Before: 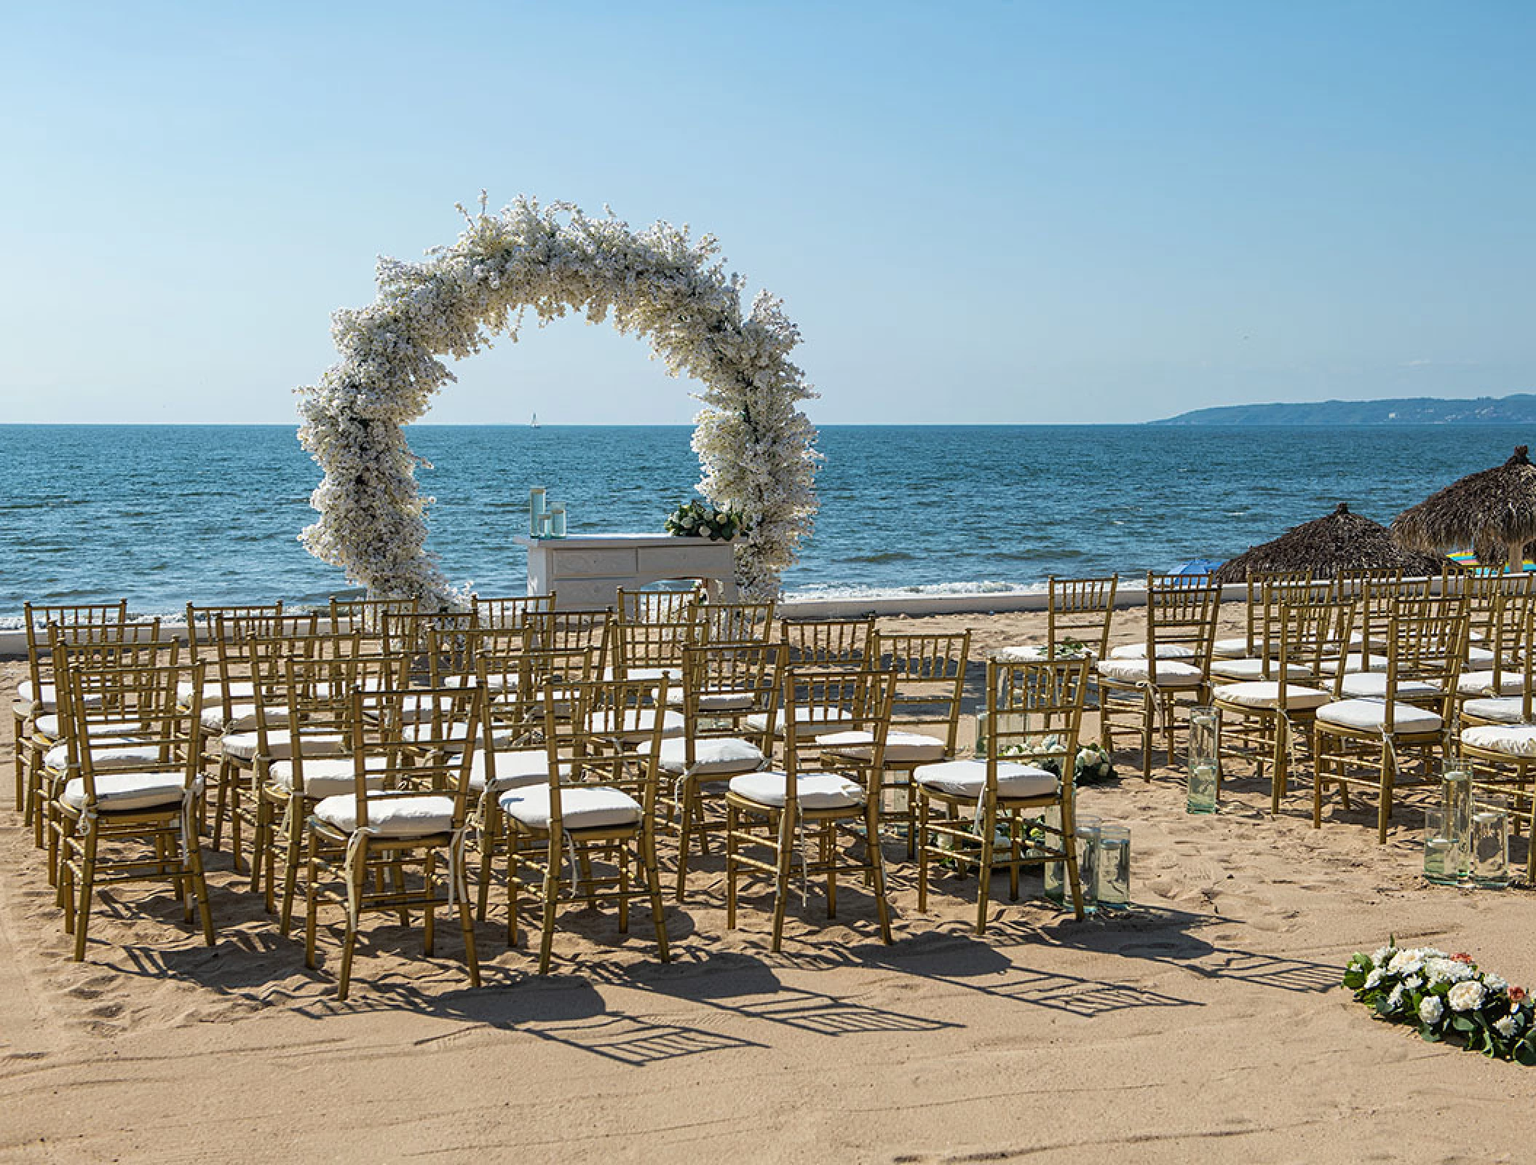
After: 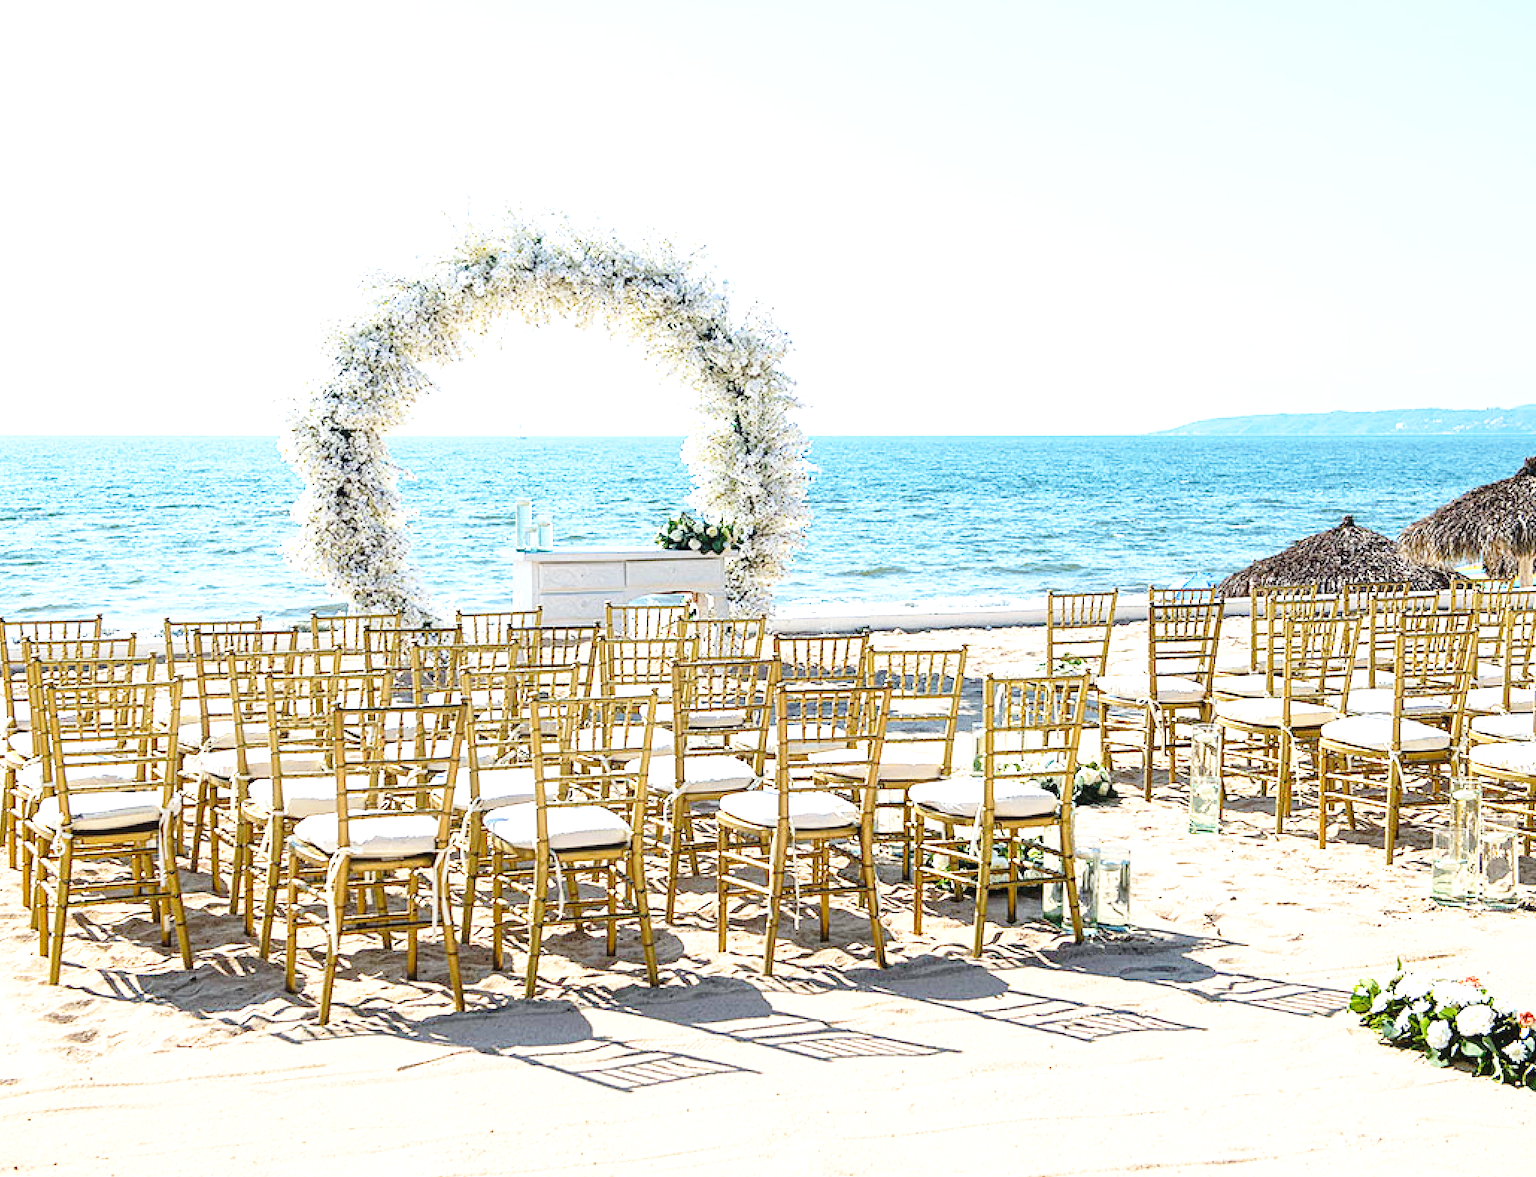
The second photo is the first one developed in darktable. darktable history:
color calibration: x 0.355, y 0.367, temperature 4700.38 K
crop and rotate: left 1.774%, right 0.633%, bottom 1.28%
exposure: black level correction 0, exposure 1.45 EV, compensate exposure bias true, compensate highlight preservation false
base curve: curves: ch0 [(0, 0) (0.028, 0.03) (0.121, 0.232) (0.46, 0.748) (0.859, 0.968) (1, 1)], preserve colors none
